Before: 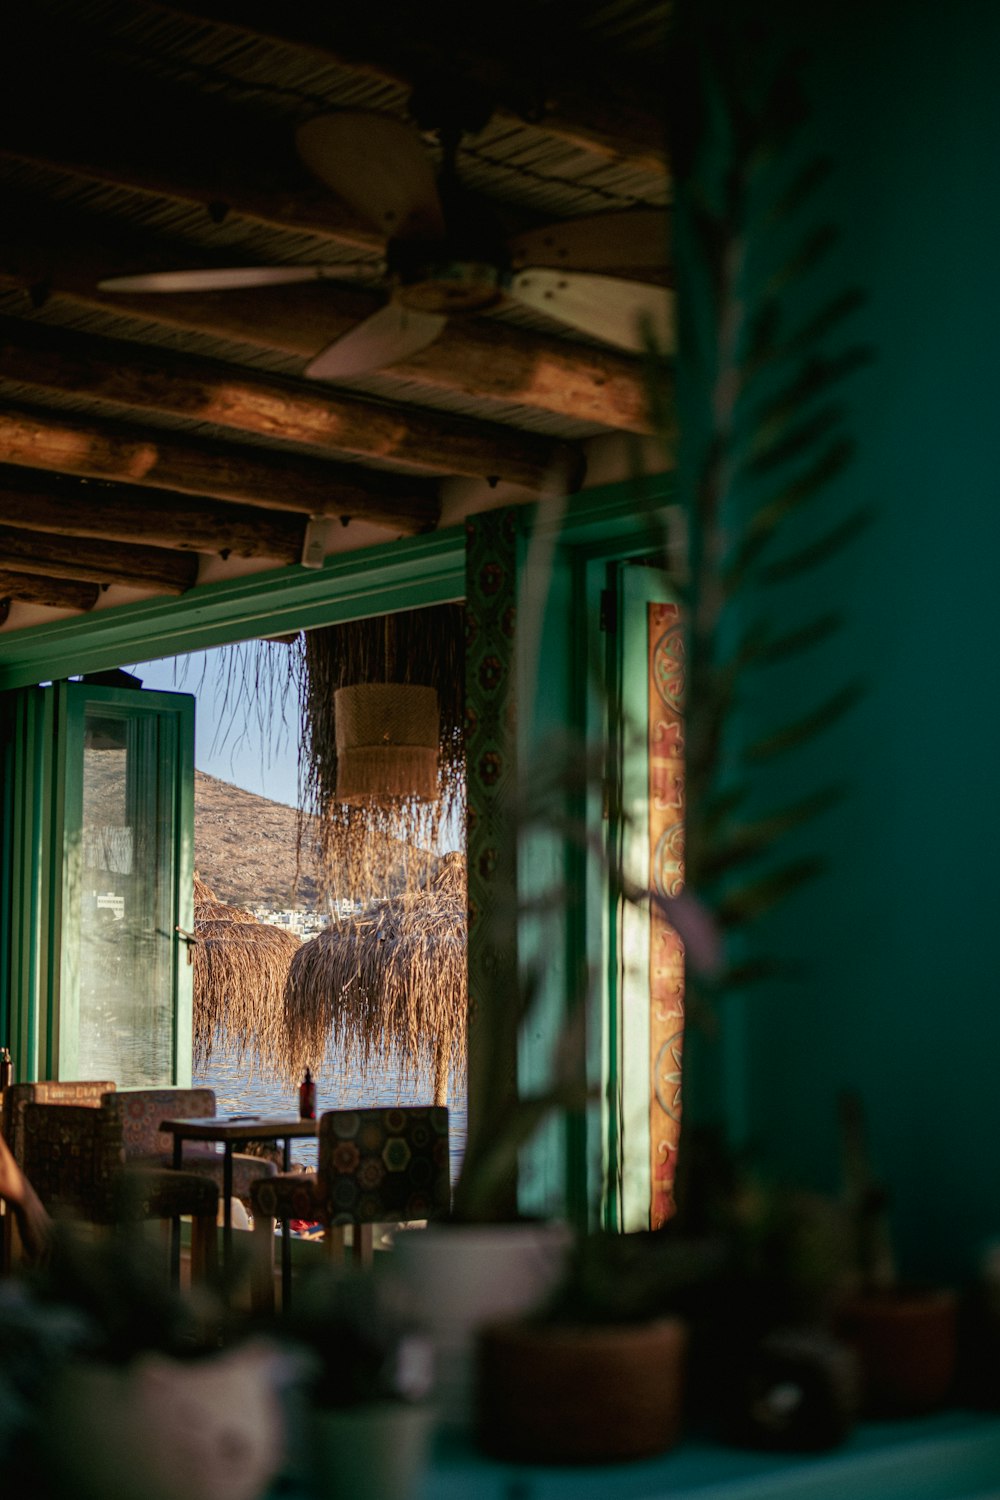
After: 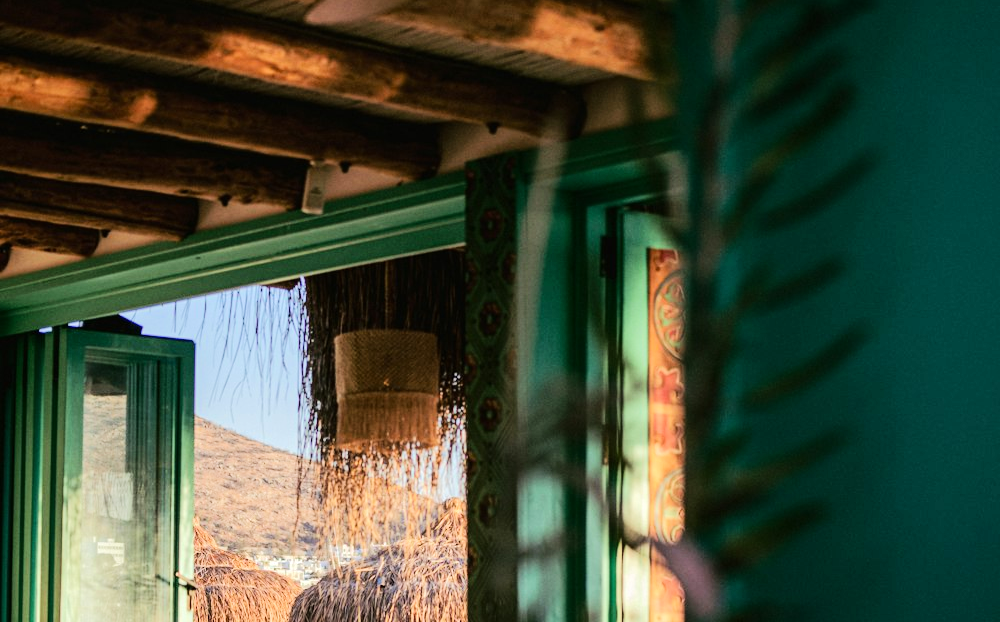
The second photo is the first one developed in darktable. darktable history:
crop and rotate: top 23.651%, bottom 34.851%
tone equalizer: -7 EV 0.147 EV, -6 EV 0.634 EV, -5 EV 1.13 EV, -4 EV 1.32 EV, -3 EV 1.15 EV, -2 EV 0.6 EV, -1 EV 0.154 EV, edges refinement/feathering 500, mask exposure compensation -1.57 EV, preserve details no
